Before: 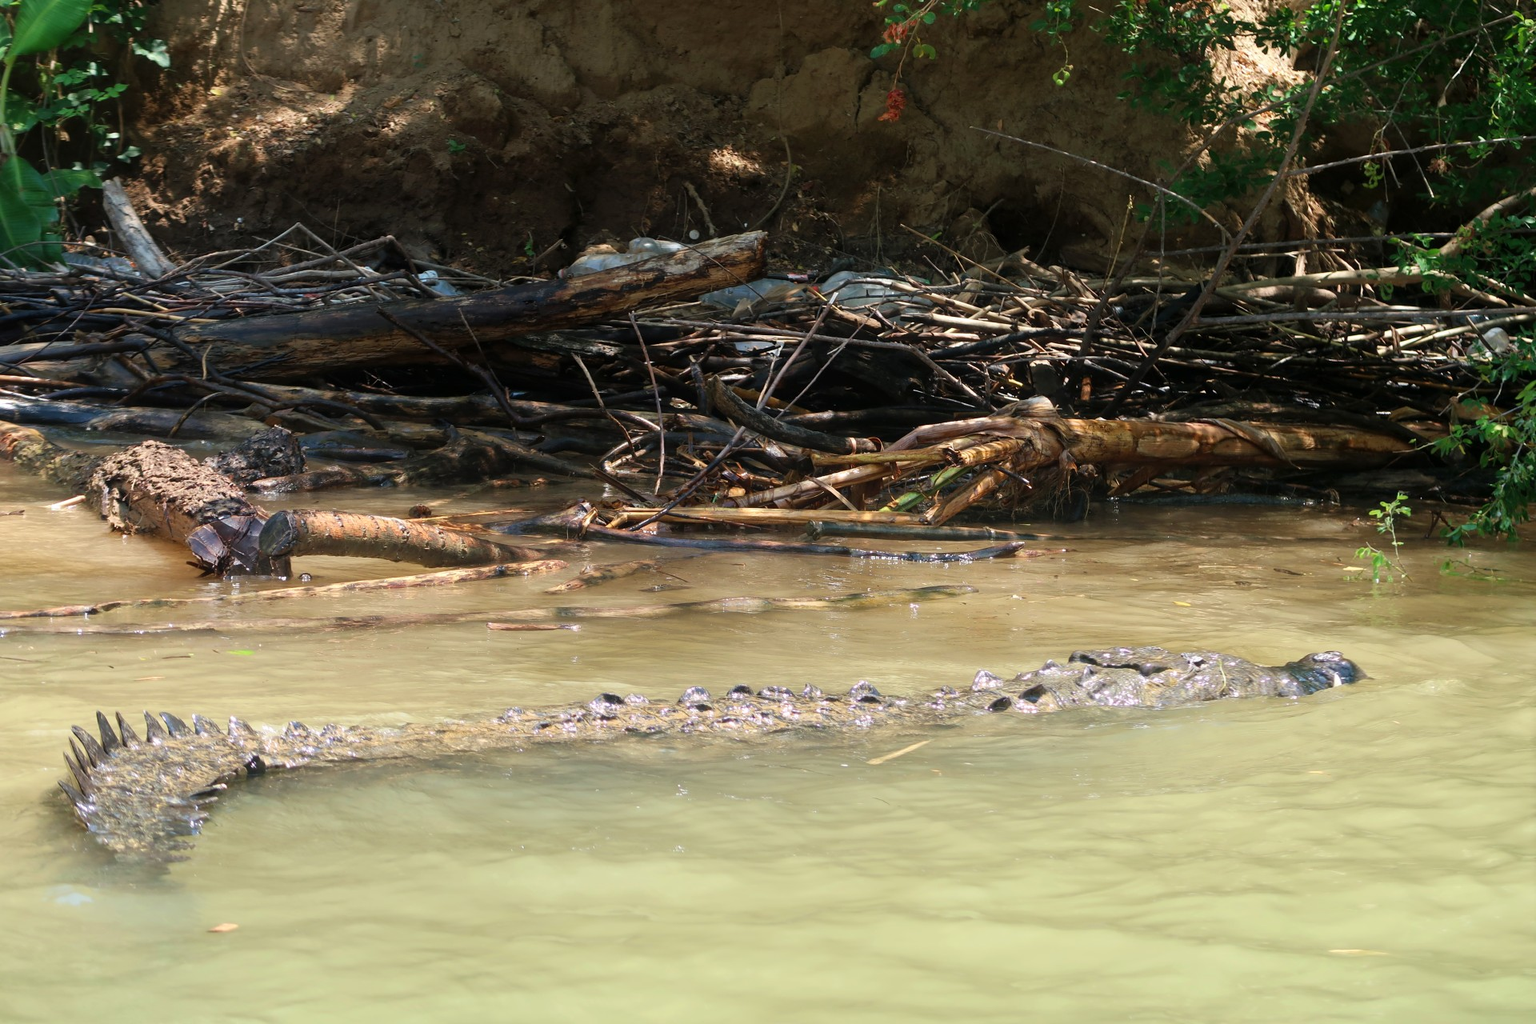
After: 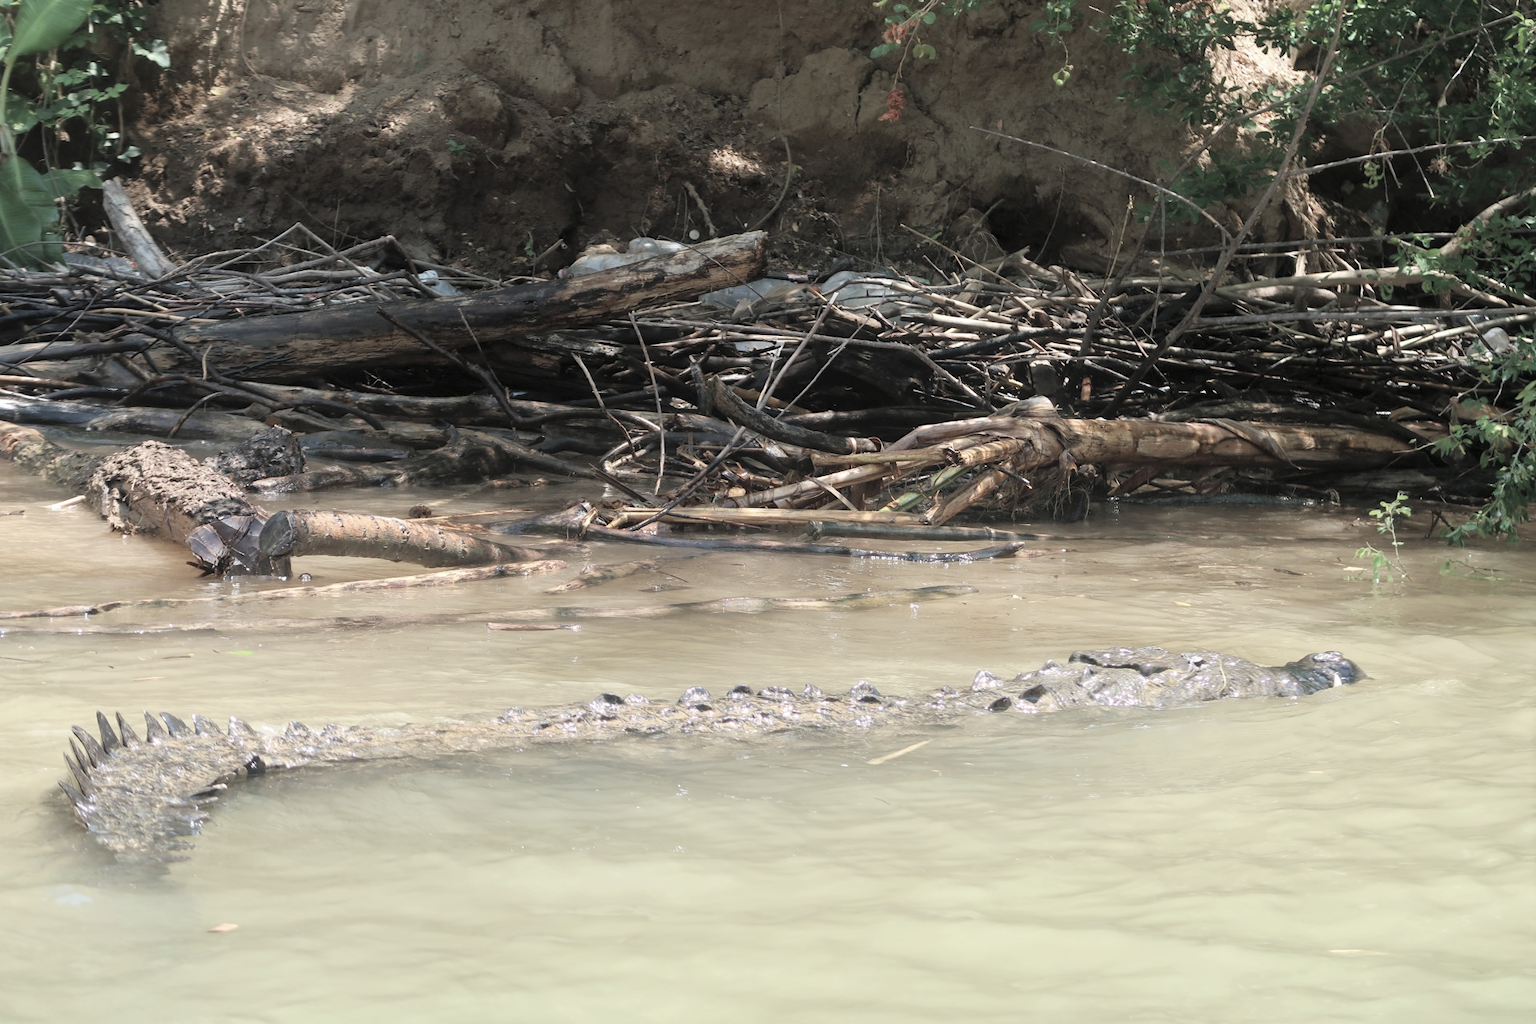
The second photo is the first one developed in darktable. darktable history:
contrast brightness saturation: brightness 0.188, saturation -0.491
